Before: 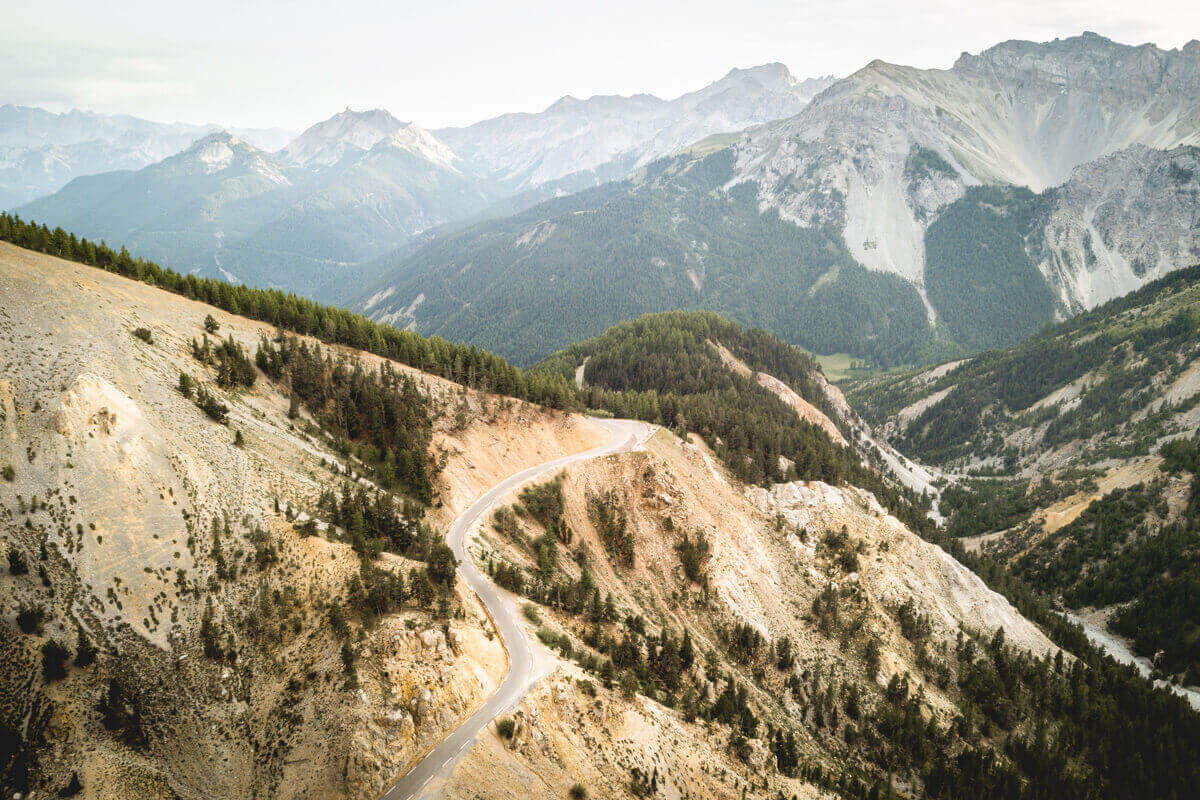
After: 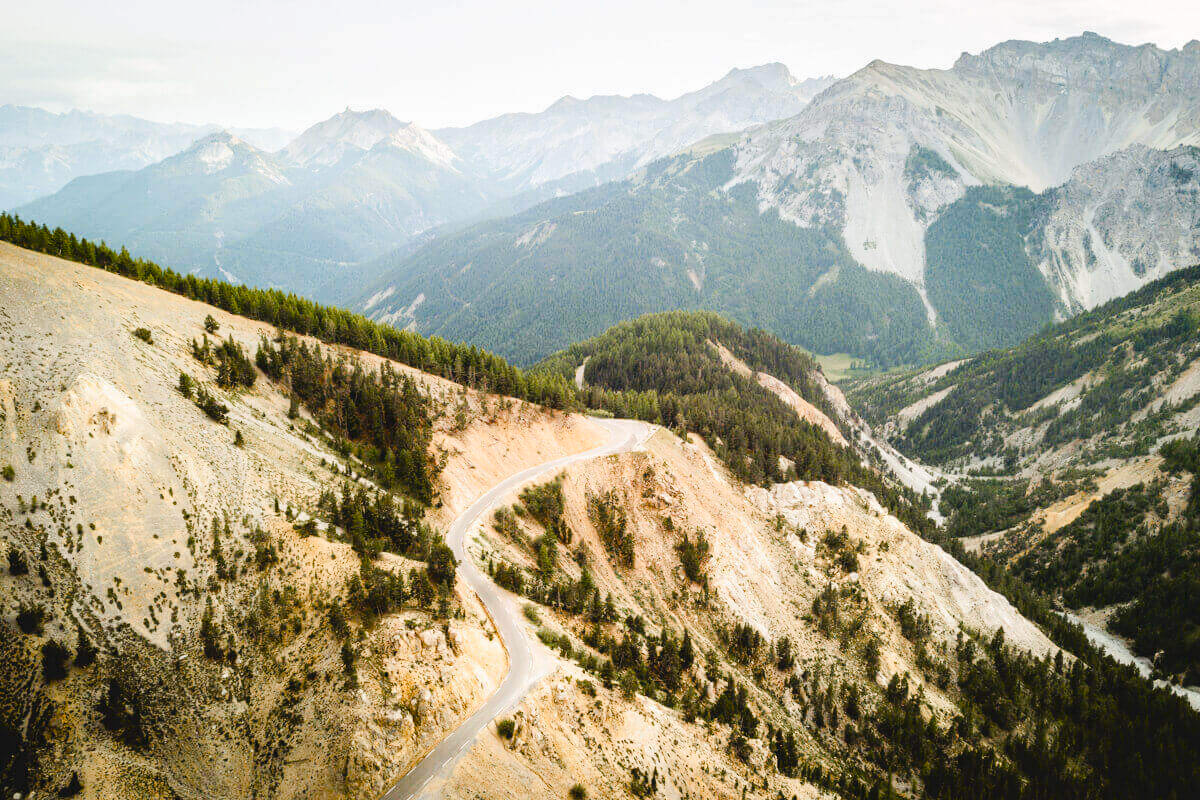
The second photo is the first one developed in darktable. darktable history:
tone curve: curves: ch0 [(0, 0) (0.037, 0.025) (0.131, 0.093) (0.275, 0.256) (0.476, 0.517) (0.607, 0.667) (0.691, 0.745) (0.789, 0.836) (0.911, 0.925) (0.997, 0.995)]; ch1 [(0, 0) (0.301, 0.3) (0.444, 0.45) (0.493, 0.495) (0.507, 0.503) (0.534, 0.533) (0.582, 0.58) (0.658, 0.693) (0.746, 0.77) (1, 1)]; ch2 [(0, 0) (0.246, 0.233) (0.36, 0.352) (0.415, 0.418) (0.476, 0.492) (0.502, 0.504) (0.525, 0.518) (0.539, 0.544) (0.586, 0.602) (0.634, 0.651) (0.706, 0.727) (0.853, 0.852) (1, 0.951)], color space Lab, linked channels, preserve colors none
color balance rgb: power › luminance 1.279%, linear chroma grading › global chroma 0.661%, perceptual saturation grading › global saturation 0.745%, perceptual saturation grading › highlights -17.958%, perceptual saturation grading › mid-tones 33.714%, perceptual saturation grading › shadows 50.31%, global vibrance 0.607%
tone equalizer: -7 EV 0.106 EV
